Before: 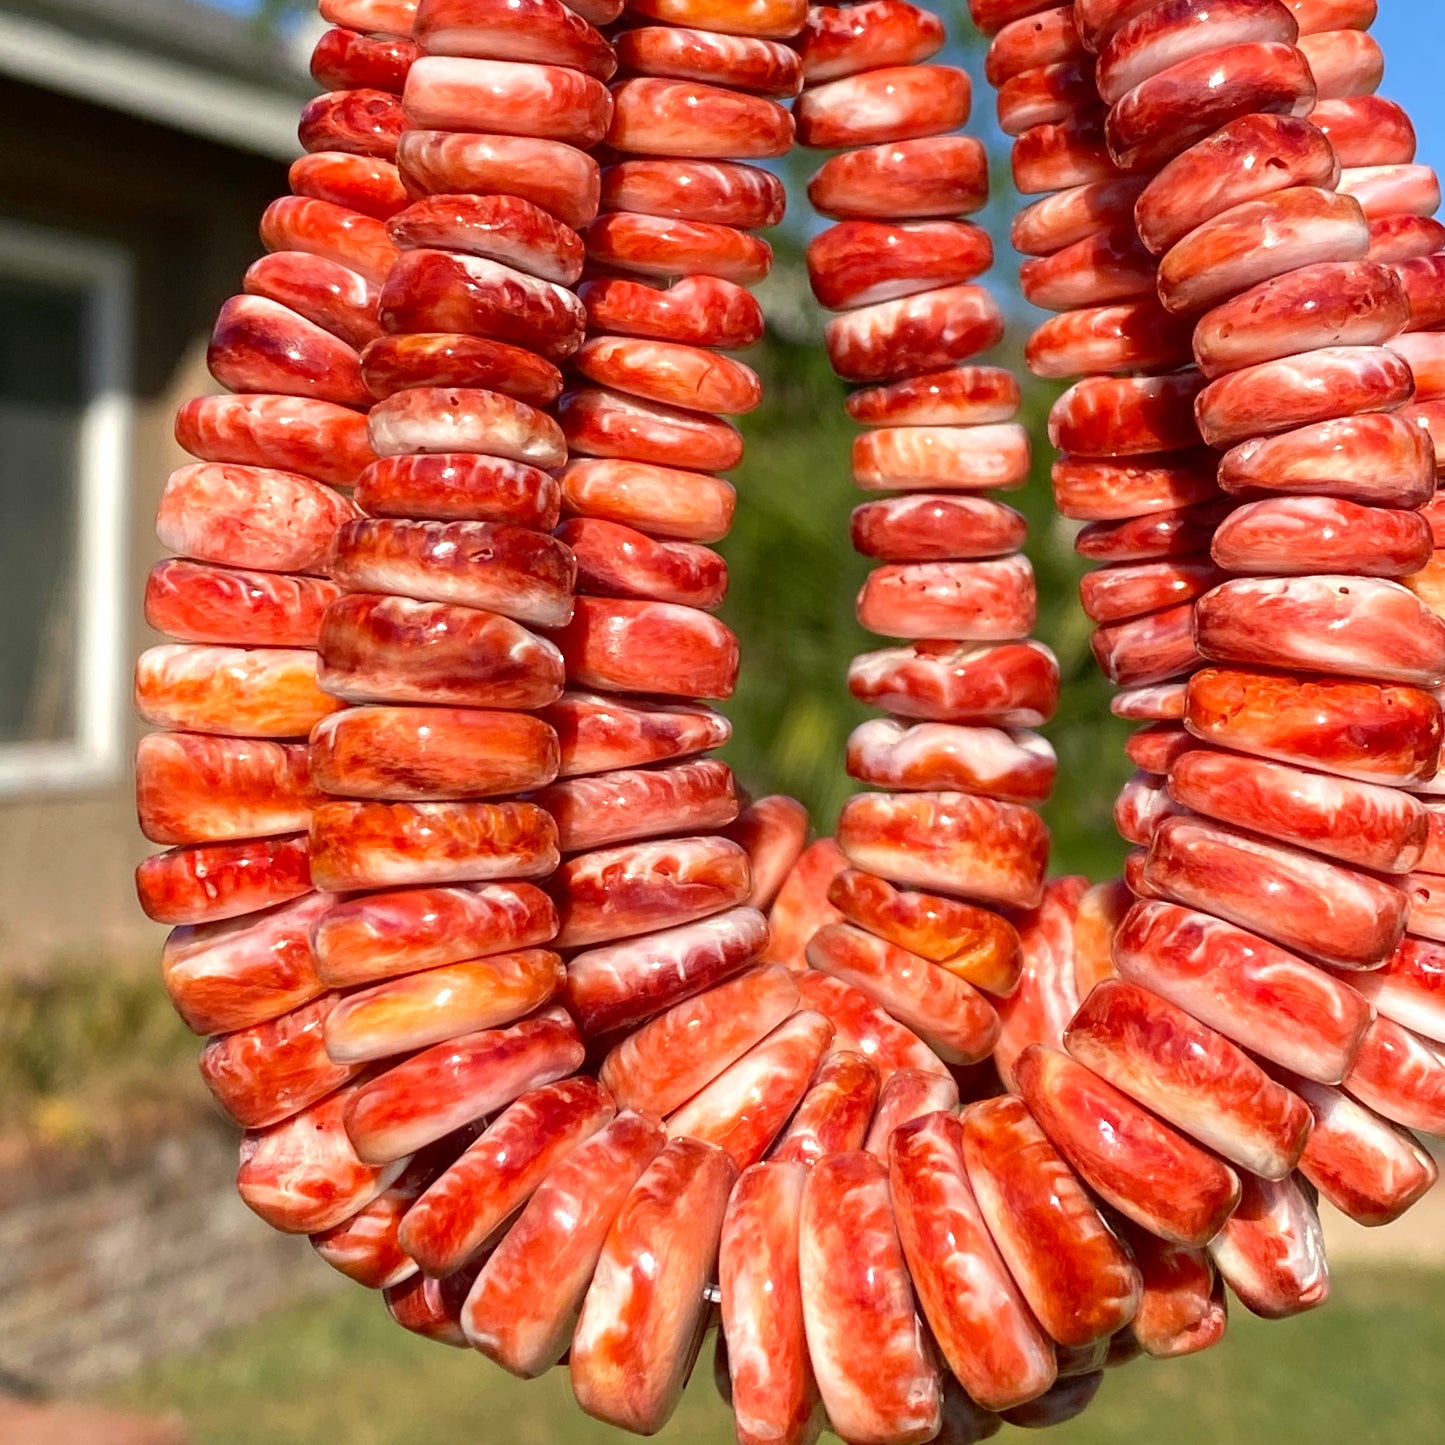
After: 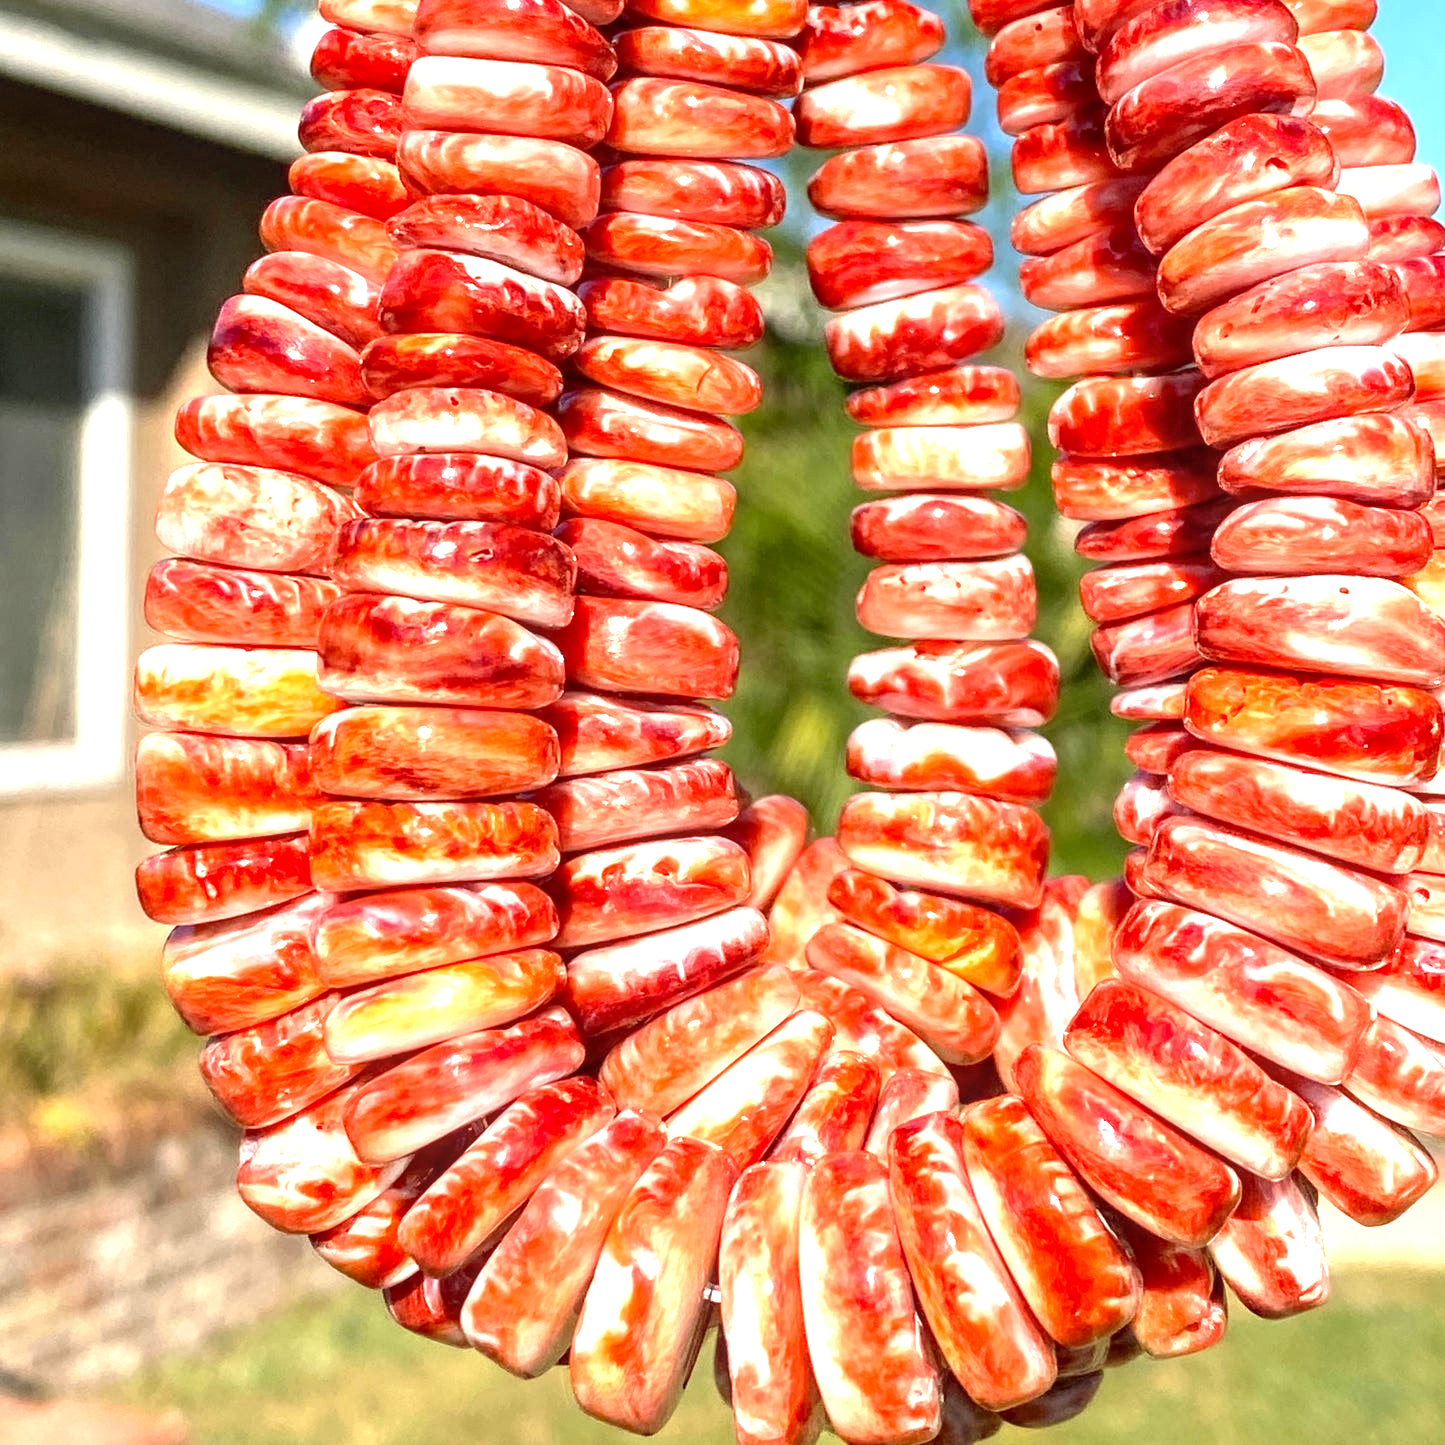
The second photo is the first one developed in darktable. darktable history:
exposure: exposure 1.2 EV, compensate highlight preservation false
local contrast: on, module defaults
